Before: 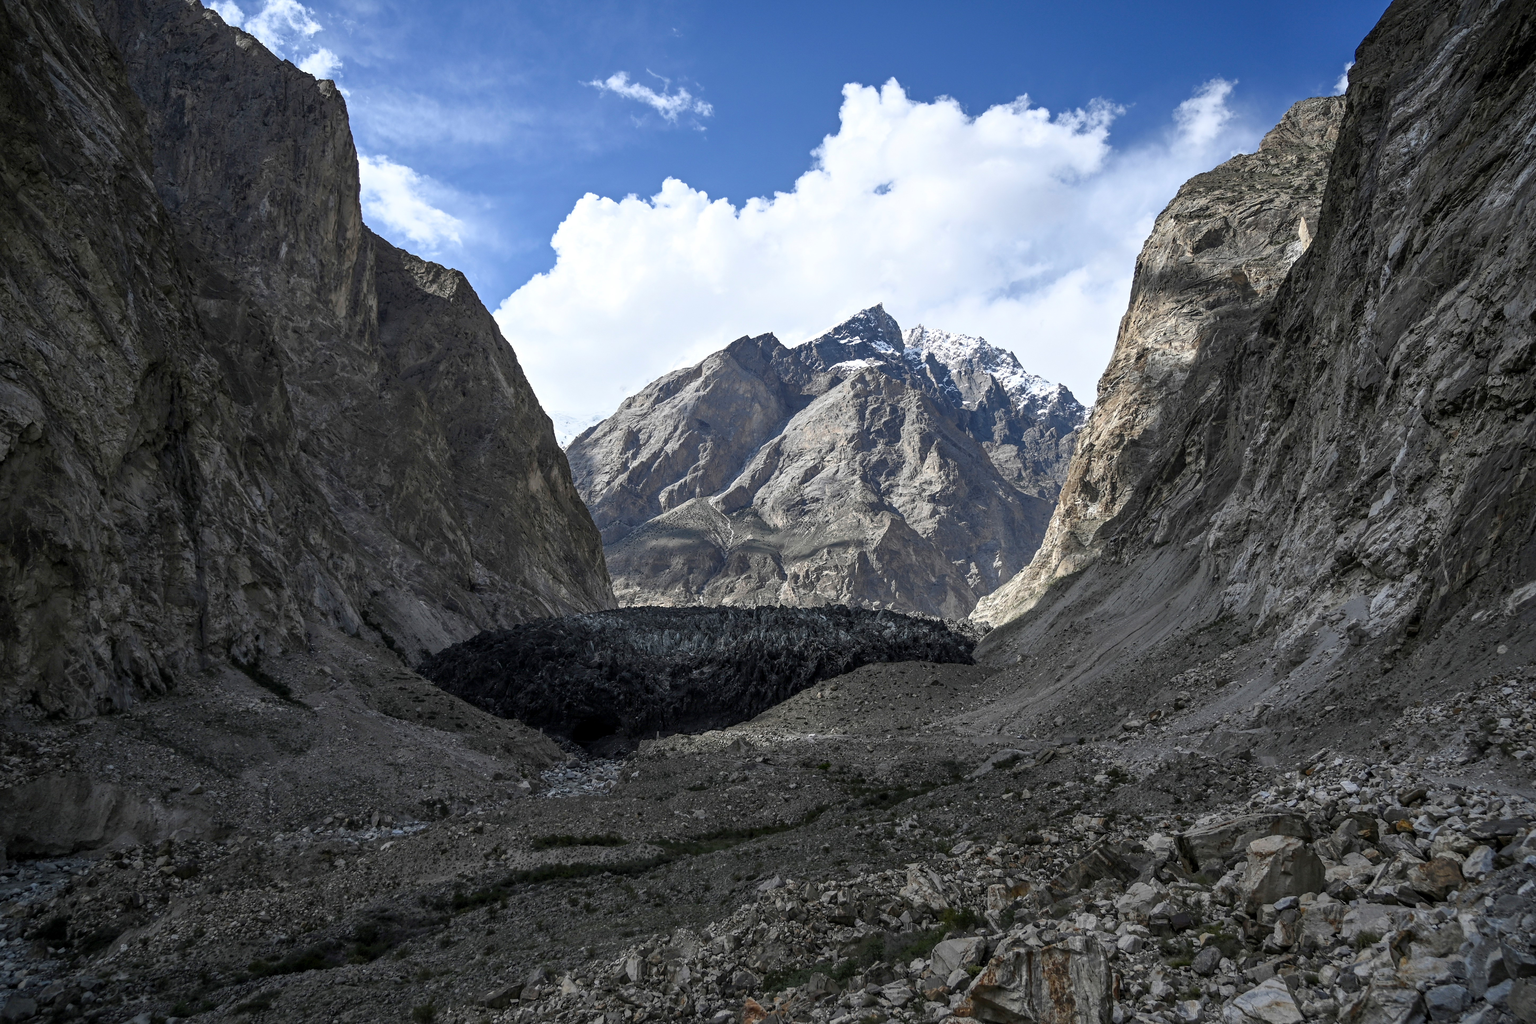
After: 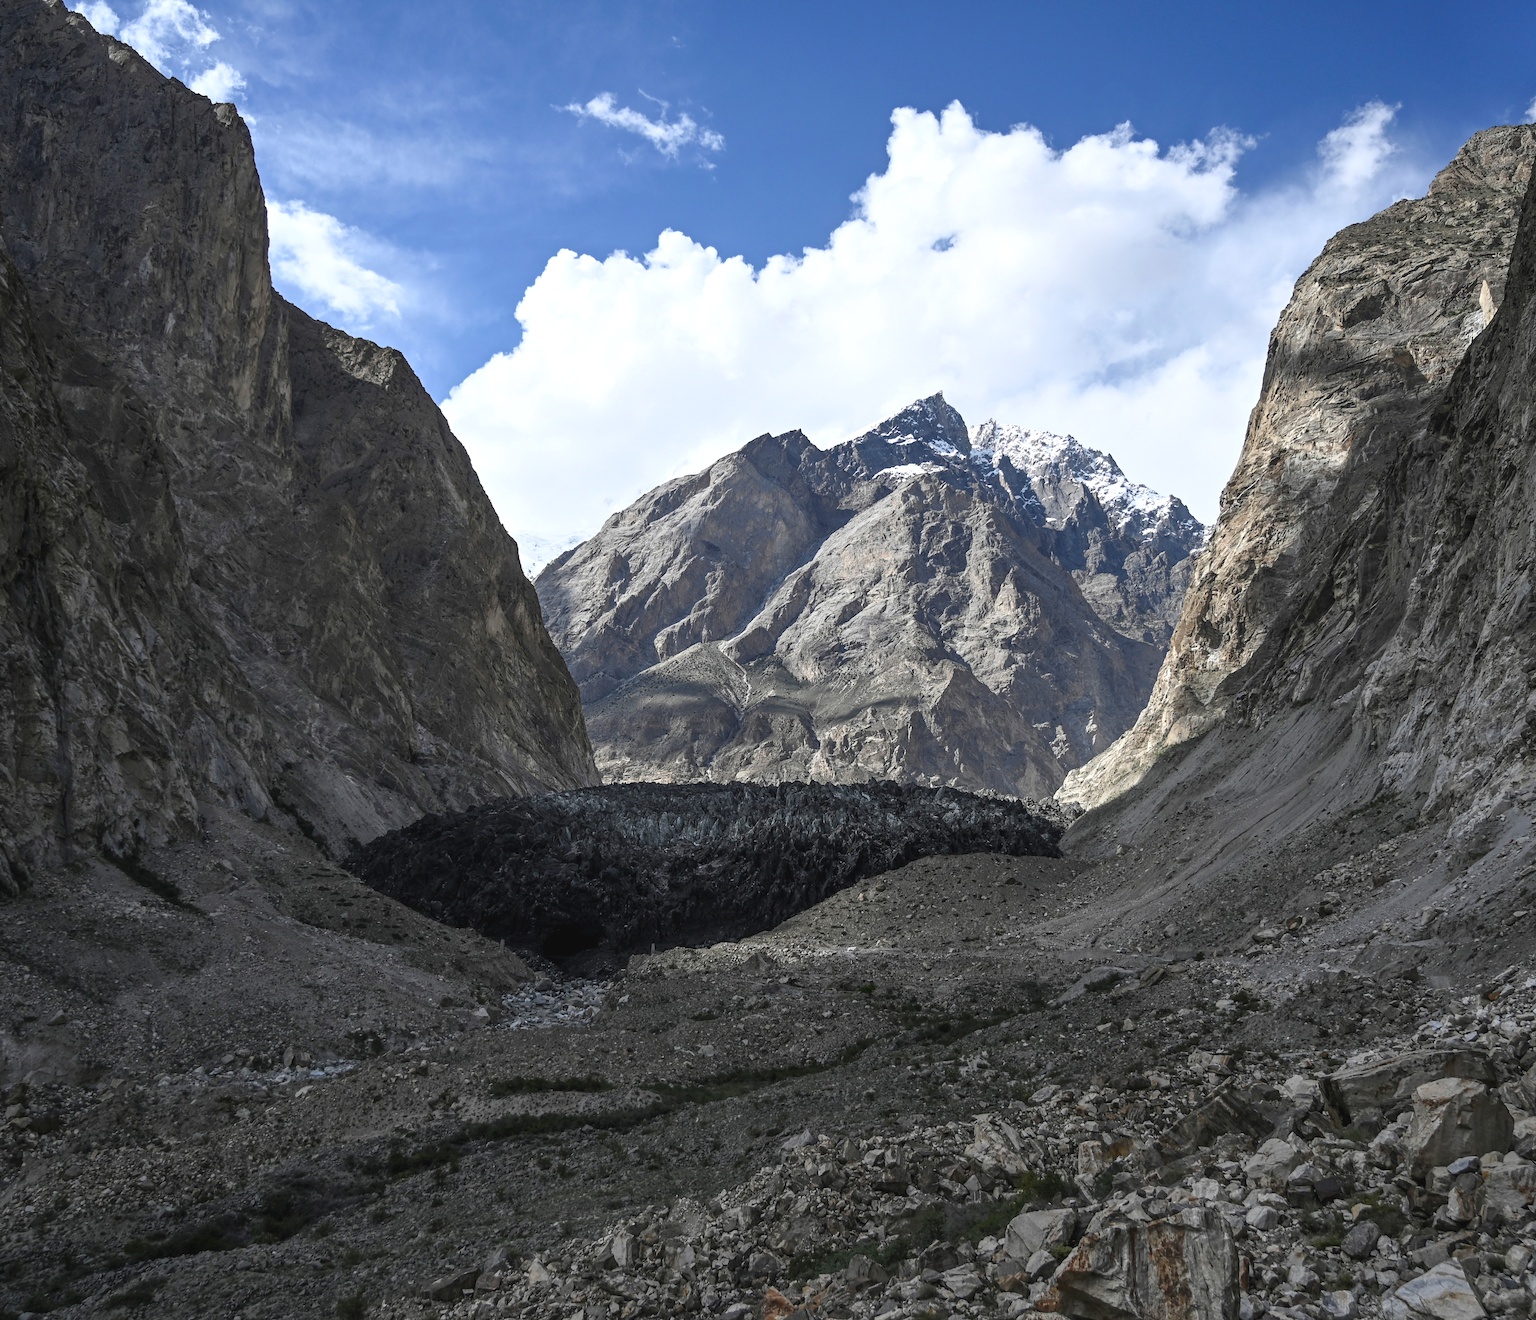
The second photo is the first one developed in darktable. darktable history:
crop: left 9.898%, right 12.571%
exposure: black level correction -0.004, exposure 0.057 EV, compensate exposure bias true, compensate highlight preservation false
